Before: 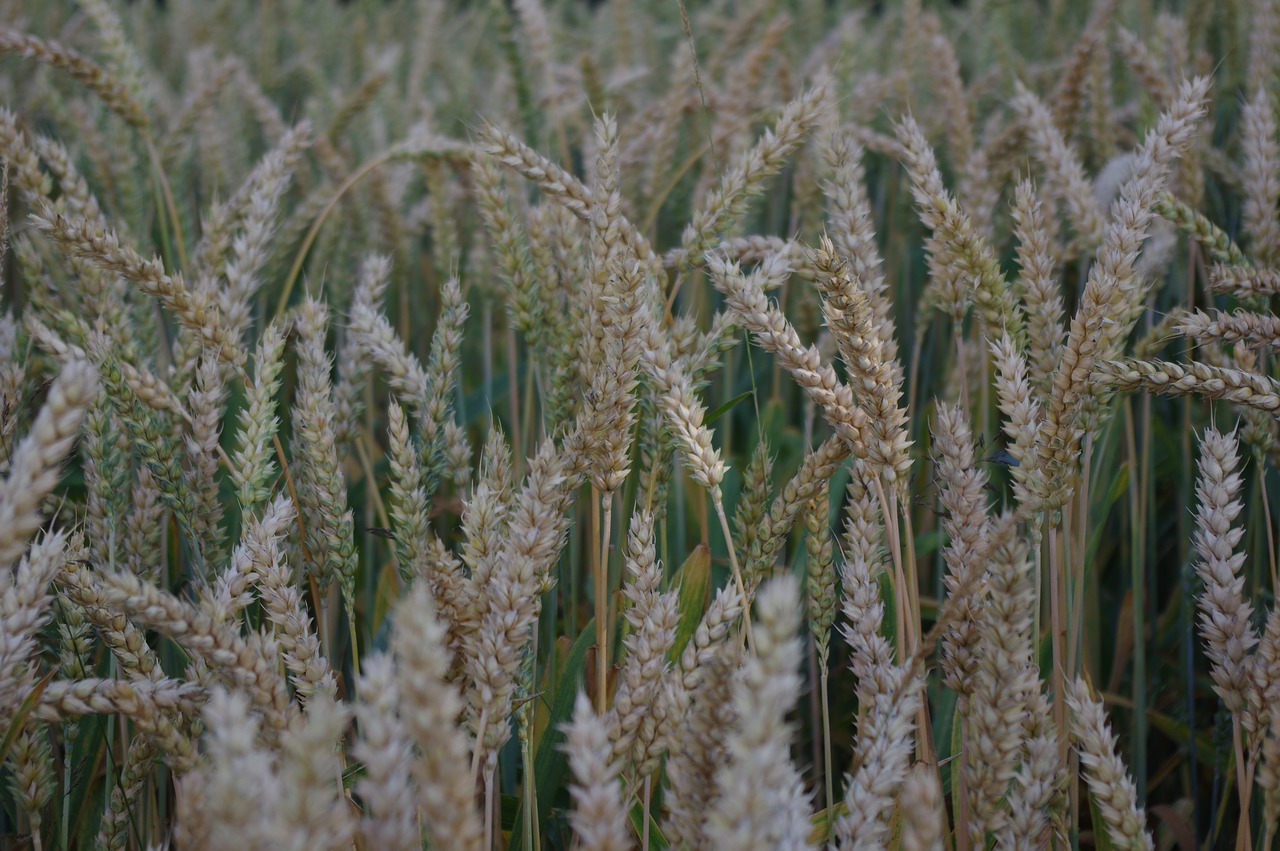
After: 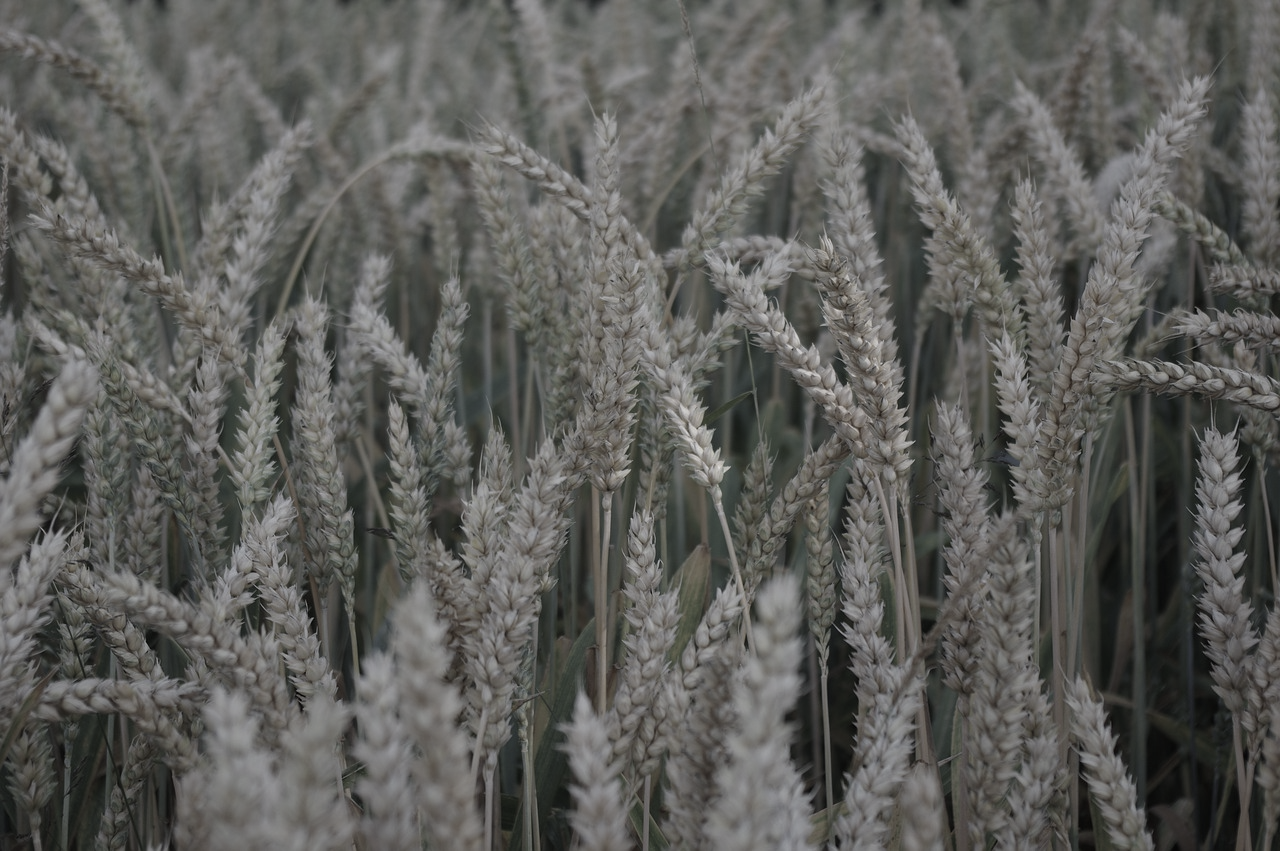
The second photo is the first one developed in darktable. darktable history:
color correction: highlights b* 0.056, saturation 0.275
